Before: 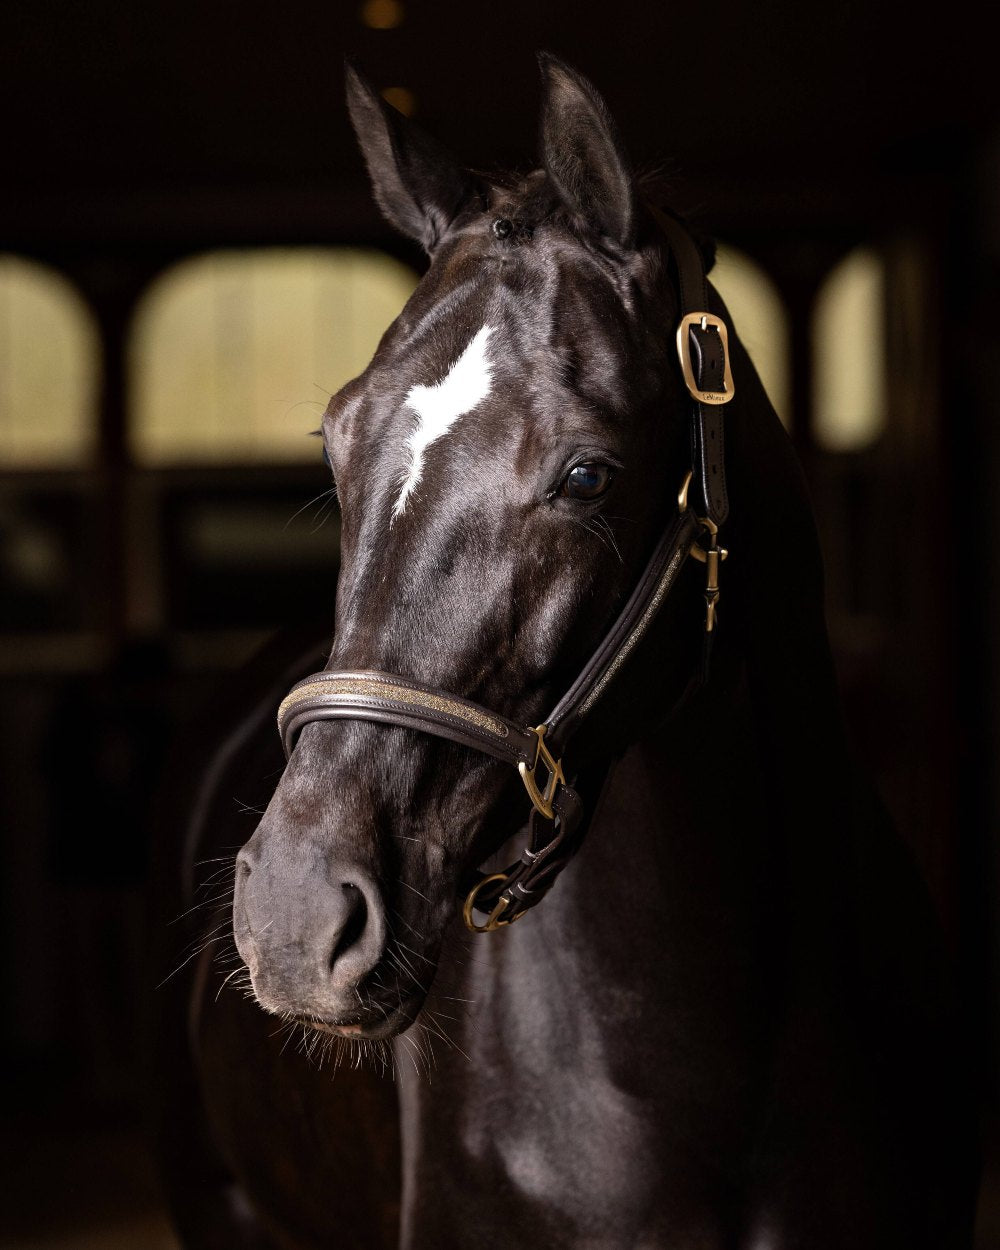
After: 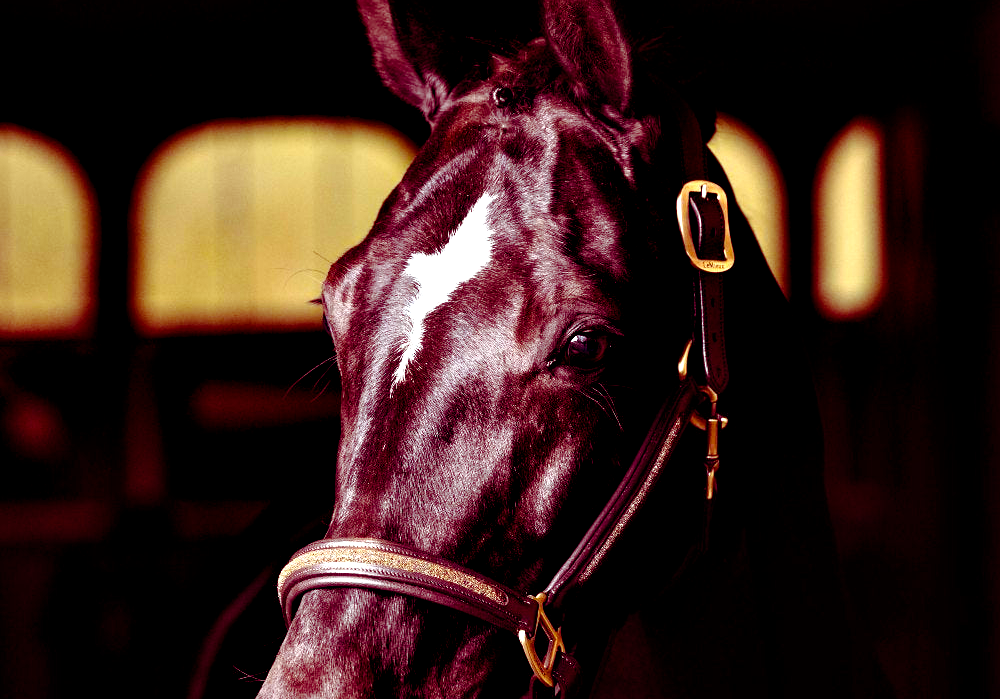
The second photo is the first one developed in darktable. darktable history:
crop and rotate: top 10.573%, bottom 33.48%
contrast equalizer: y [[0.6 ×6], [0.55 ×6], [0 ×6], [0 ×6], [0 ×6]]
color balance rgb: shadows lift › luminance -18.929%, shadows lift › chroma 35.245%, perceptual saturation grading › global saturation 29.743%, global vibrance 20%
